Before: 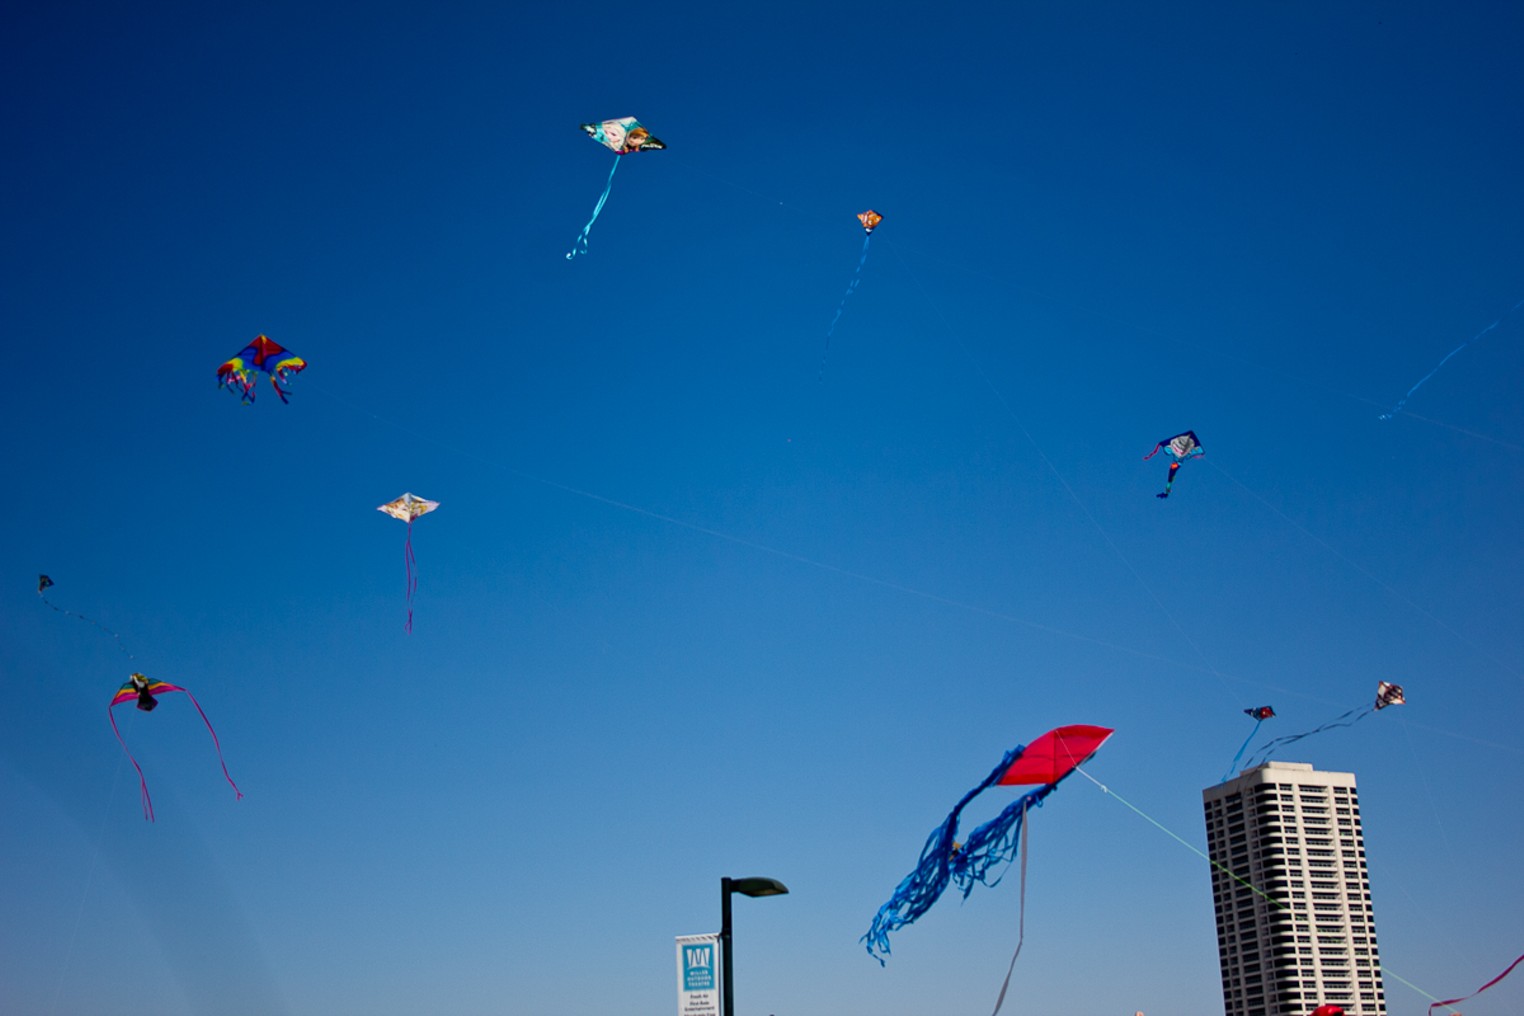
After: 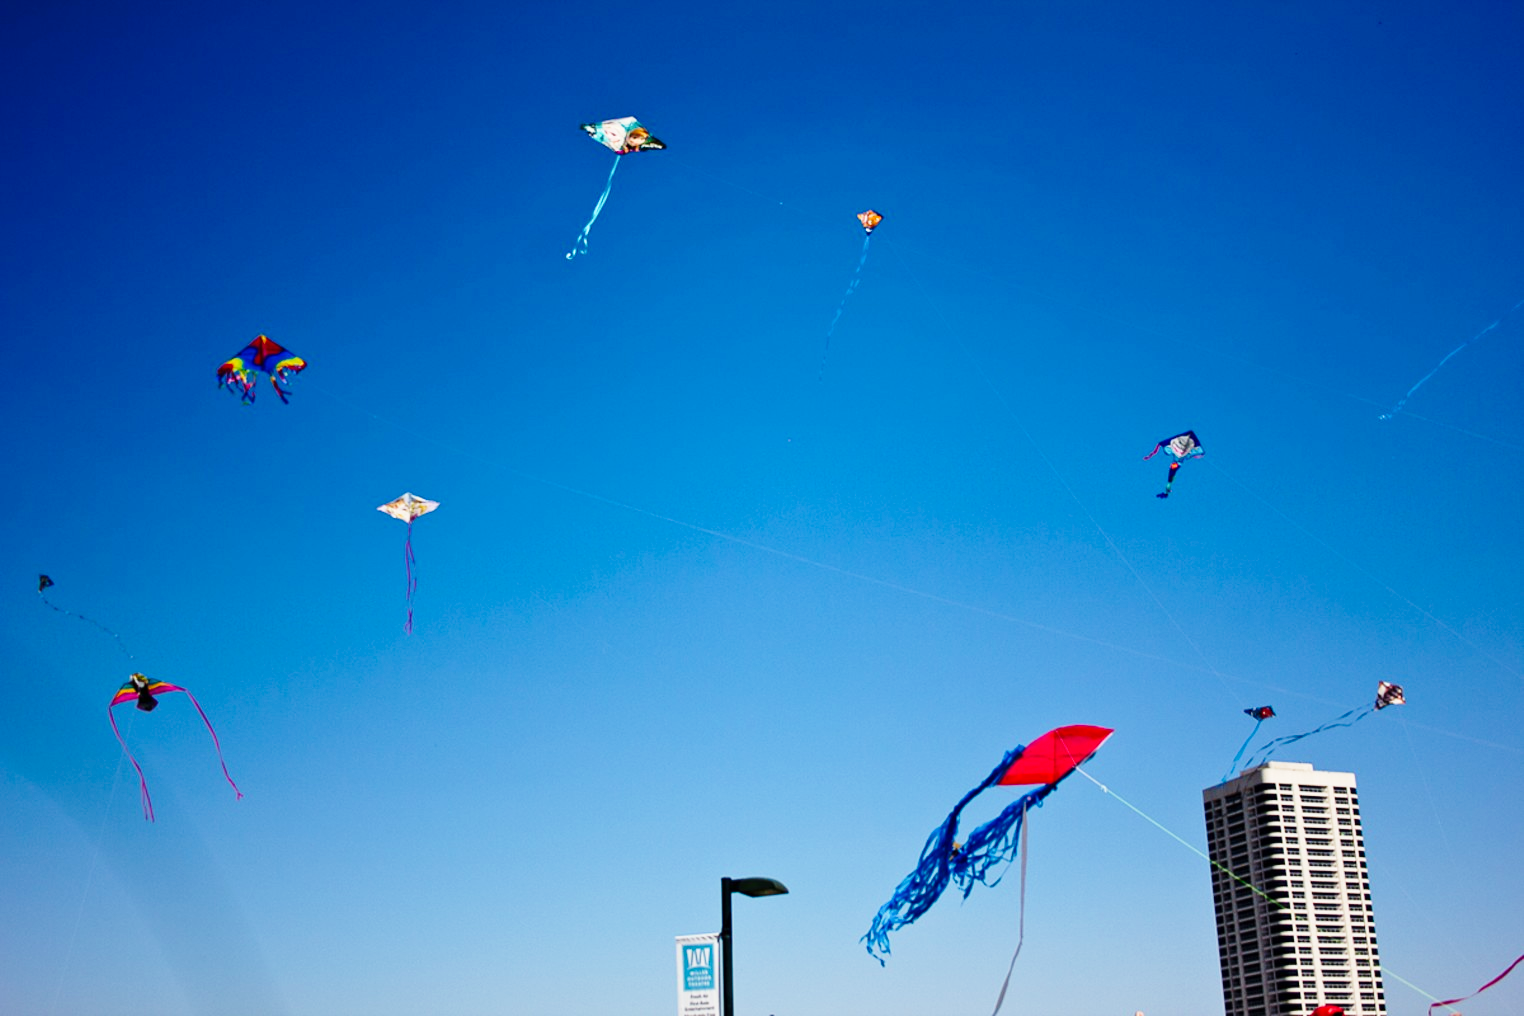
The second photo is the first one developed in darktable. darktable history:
base curve: curves: ch0 [(0, 0) (0.028, 0.03) (0.121, 0.232) (0.46, 0.748) (0.859, 0.968) (1, 1)], preserve colors none
exposure: compensate highlight preservation false
